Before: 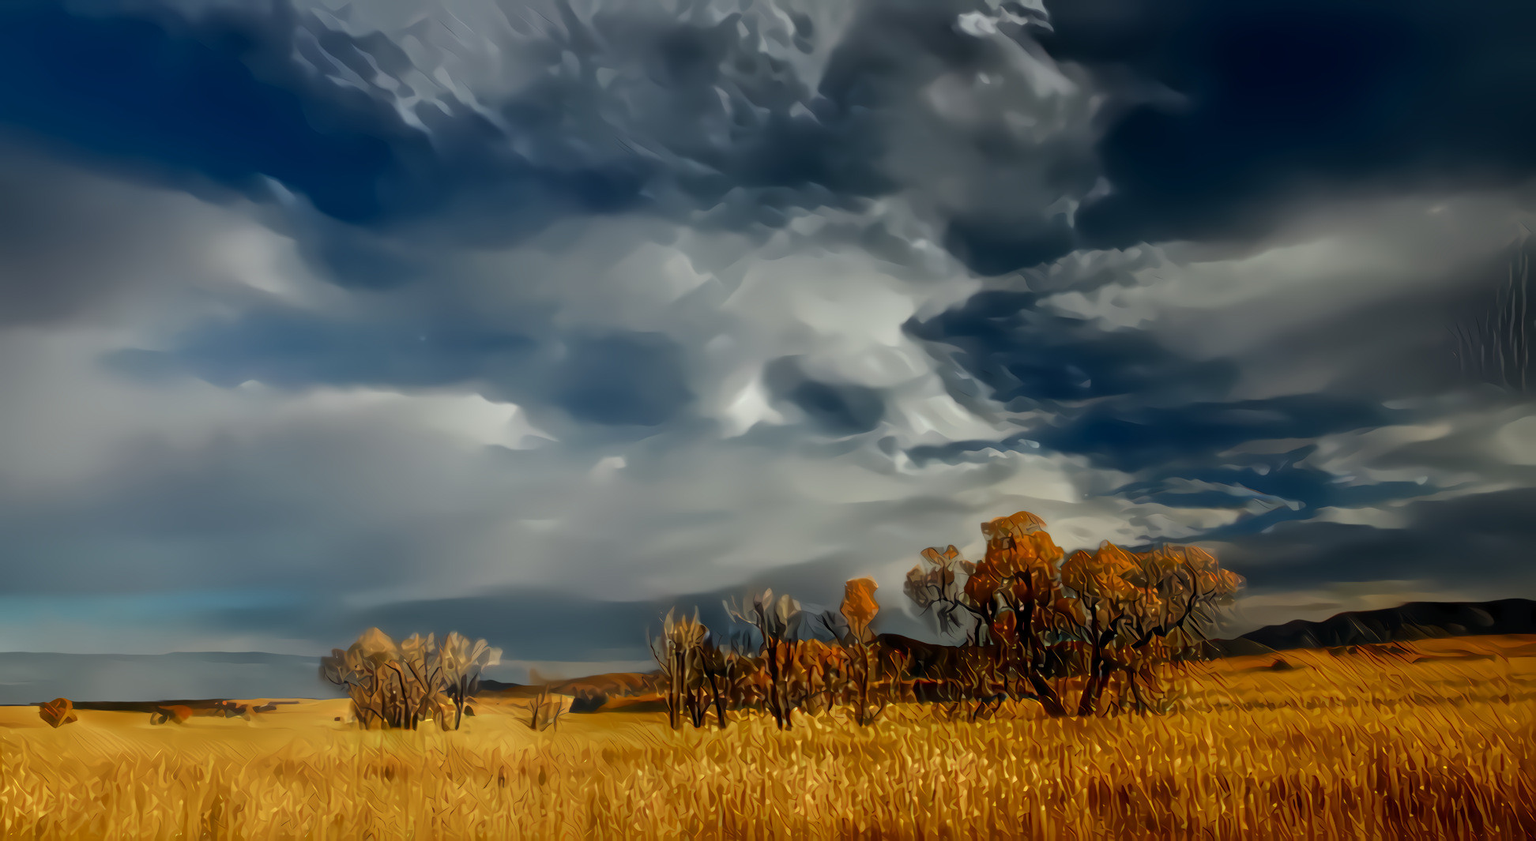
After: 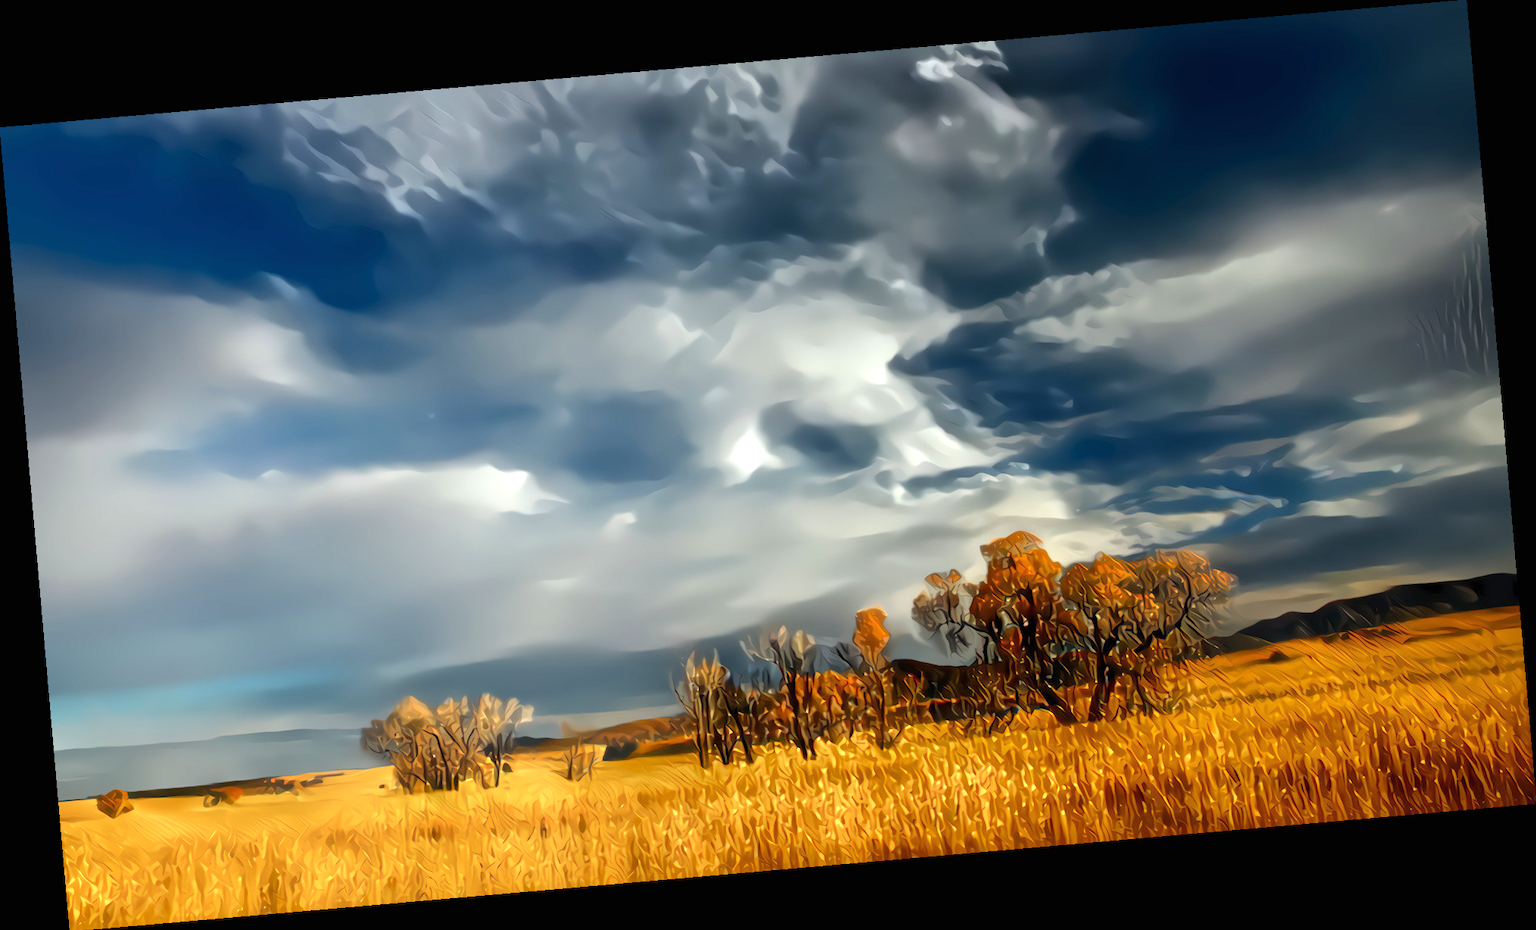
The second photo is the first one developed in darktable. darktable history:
rotate and perspective: rotation -4.98°, automatic cropping off
exposure: black level correction 0, exposure 1 EV, compensate highlight preservation false
